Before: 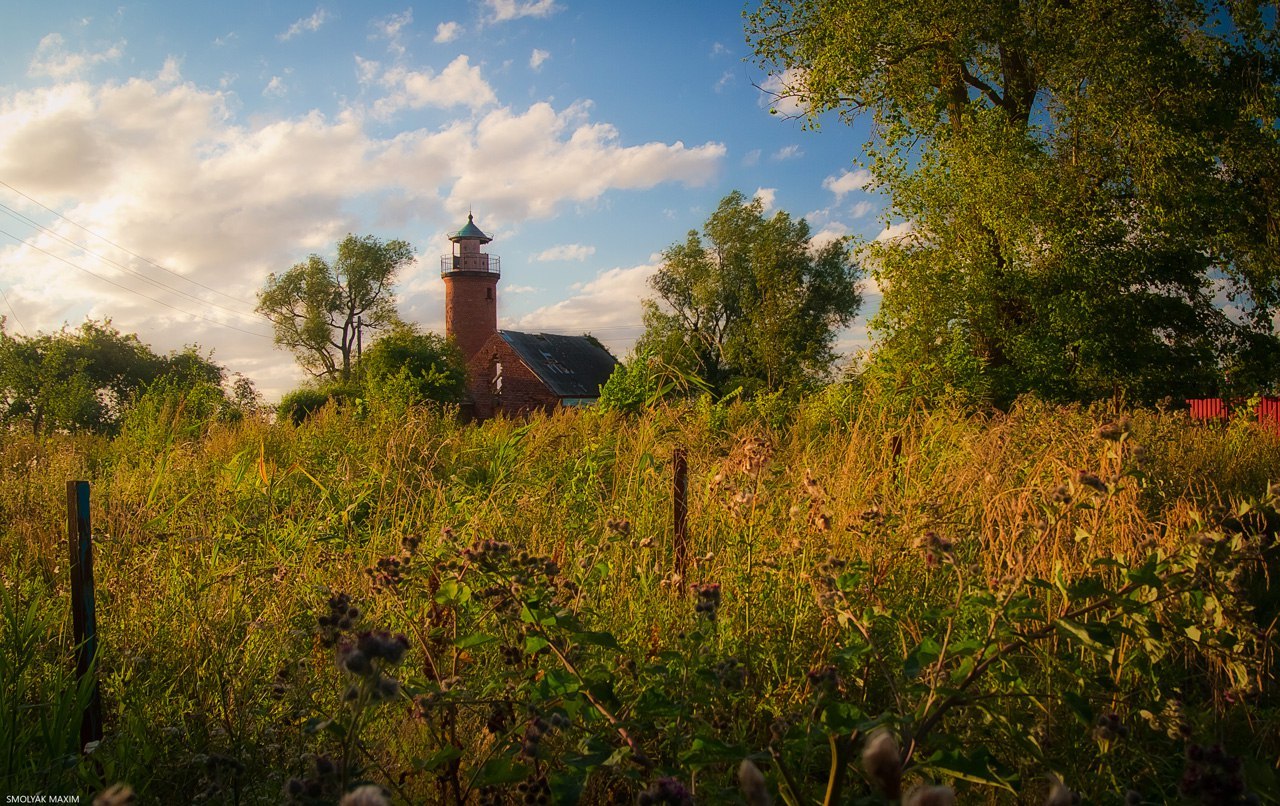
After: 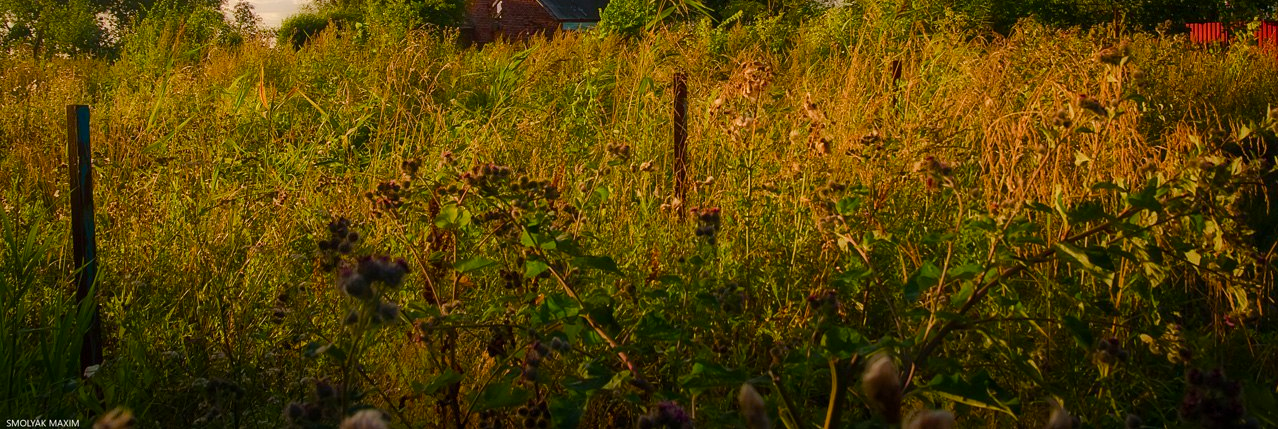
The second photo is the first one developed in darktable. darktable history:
color balance rgb: highlights gain › chroma 1.099%, highlights gain › hue 70.29°, perceptual saturation grading › global saturation 13.561%, perceptual saturation grading › highlights -25.098%, perceptual saturation grading › shadows 25.853%, global vibrance 15.043%
crop and rotate: top 46.695%, right 0.093%
